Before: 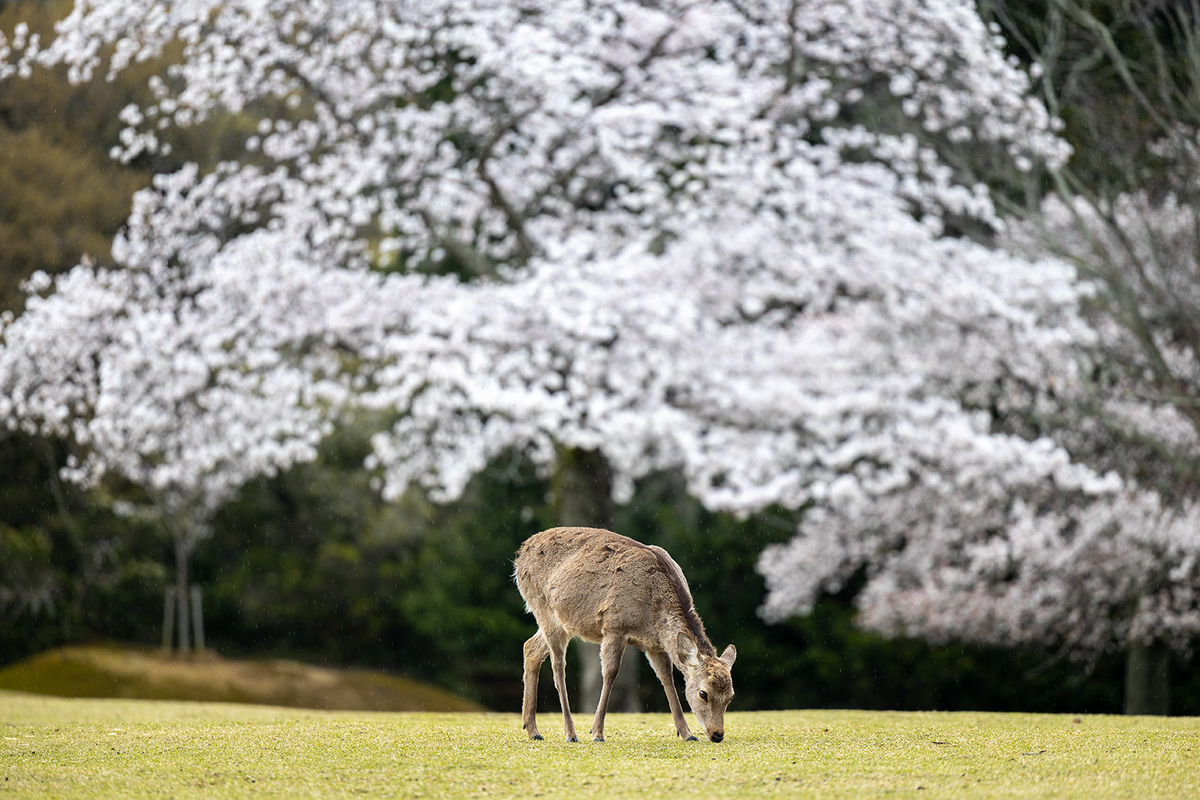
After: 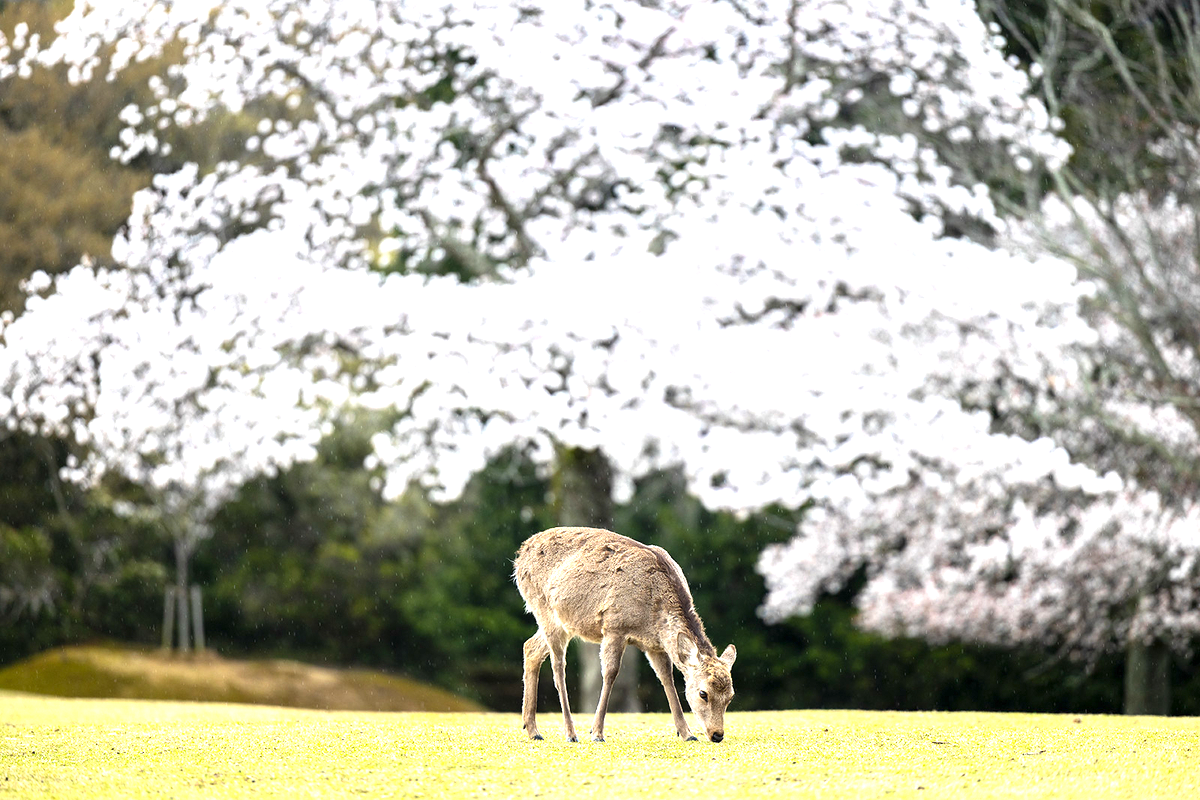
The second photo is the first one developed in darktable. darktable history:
exposure: exposure 1.091 EV, compensate highlight preservation false
